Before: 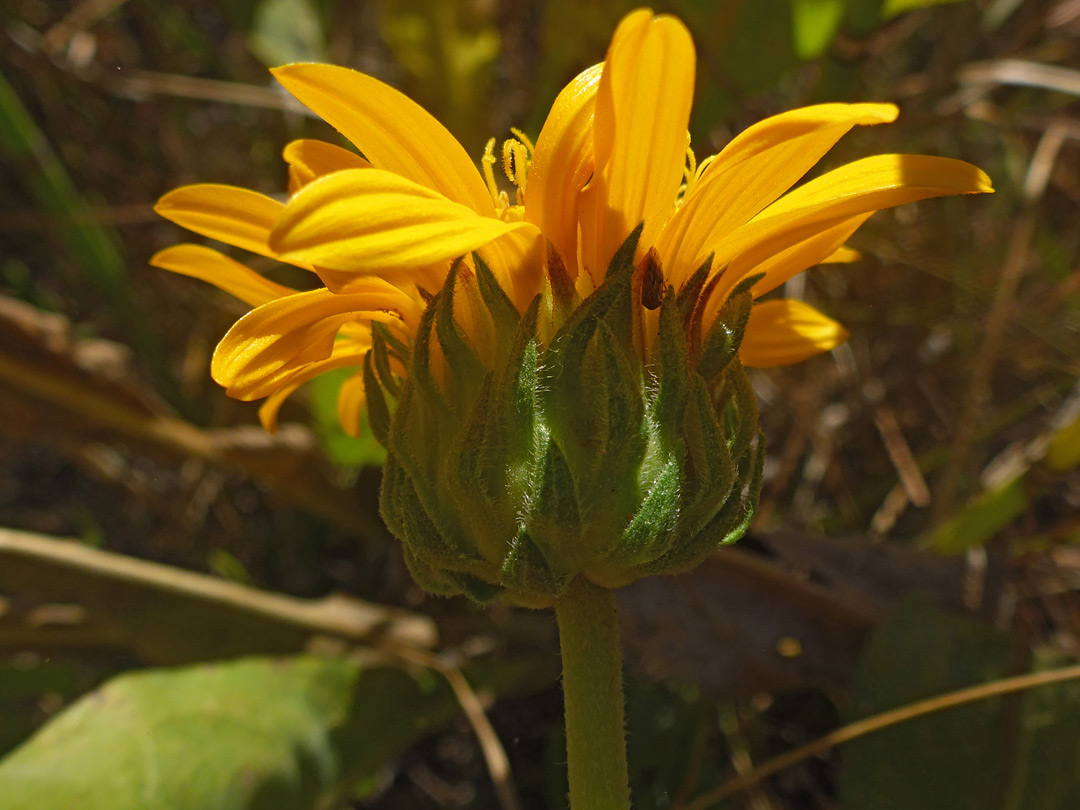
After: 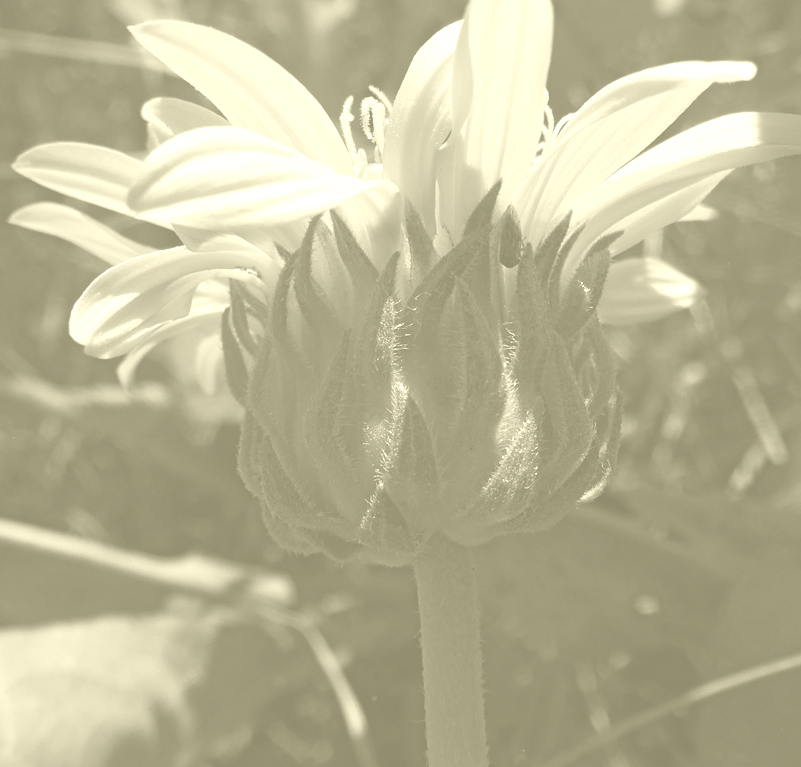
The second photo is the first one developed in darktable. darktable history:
colorize: hue 43.2°, saturation 40%, version 1
crop and rotate: left 13.15%, top 5.251%, right 12.609%
tone equalizer: -8 EV -0.75 EV, -7 EV -0.7 EV, -6 EV -0.6 EV, -5 EV -0.4 EV, -3 EV 0.4 EV, -2 EV 0.6 EV, -1 EV 0.7 EV, +0 EV 0.75 EV, edges refinement/feathering 500, mask exposure compensation -1.57 EV, preserve details no
white balance: emerald 1
